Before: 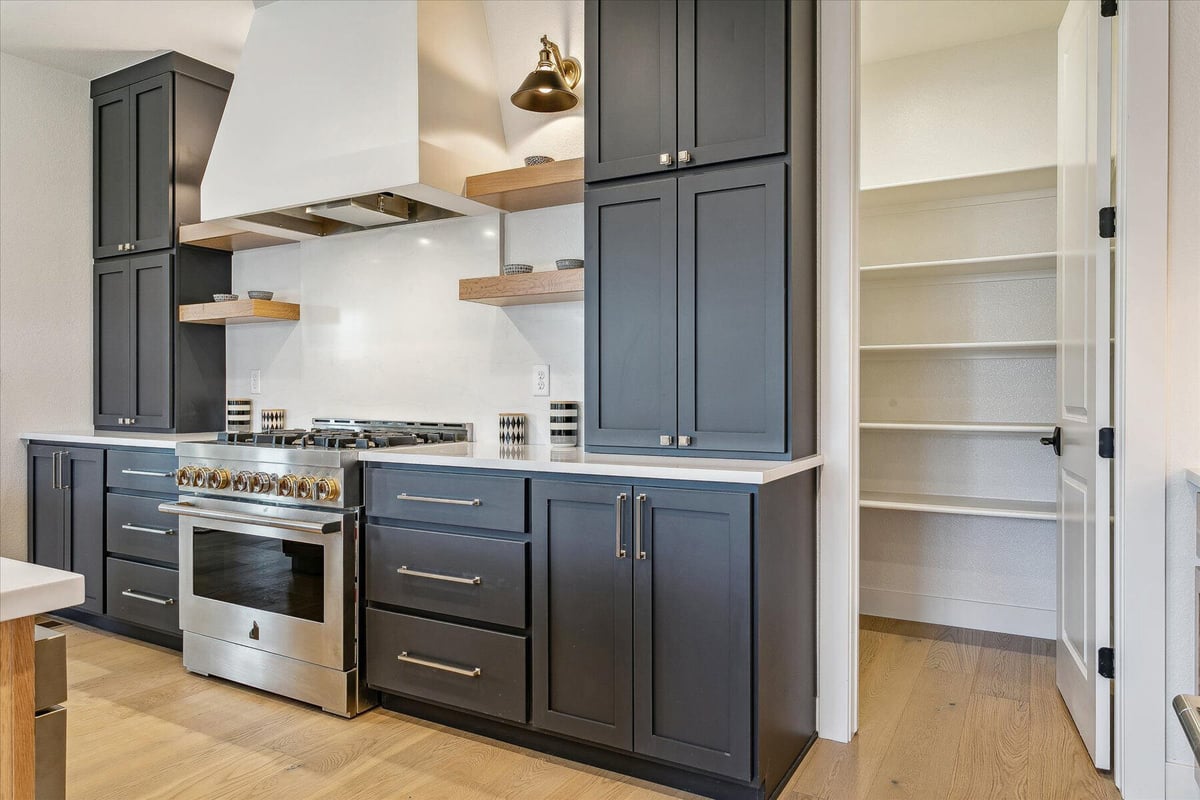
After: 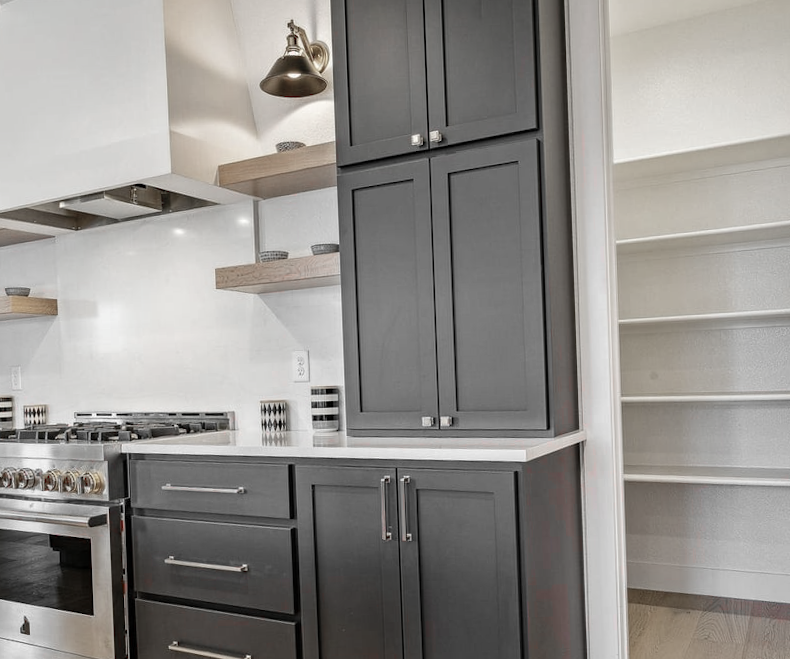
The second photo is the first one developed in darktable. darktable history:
rotate and perspective: rotation -2.12°, lens shift (vertical) 0.009, lens shift (horizontal) -0.008, automatic cropping original format, crop left 0.036, crop right 0.964, crop top 0.05, crop bottom 0.959
color zones: curves: ch1 [(0, 0.831) (0.08, 0.771) (0.157, 0.268) (0.241, 0.207) (0.562, -0.005) (0.714, -0.013) (0.876, 0.01) (1, 0.831)]
crop: left 18.479%, right 12.2%, bottom 13.971%
